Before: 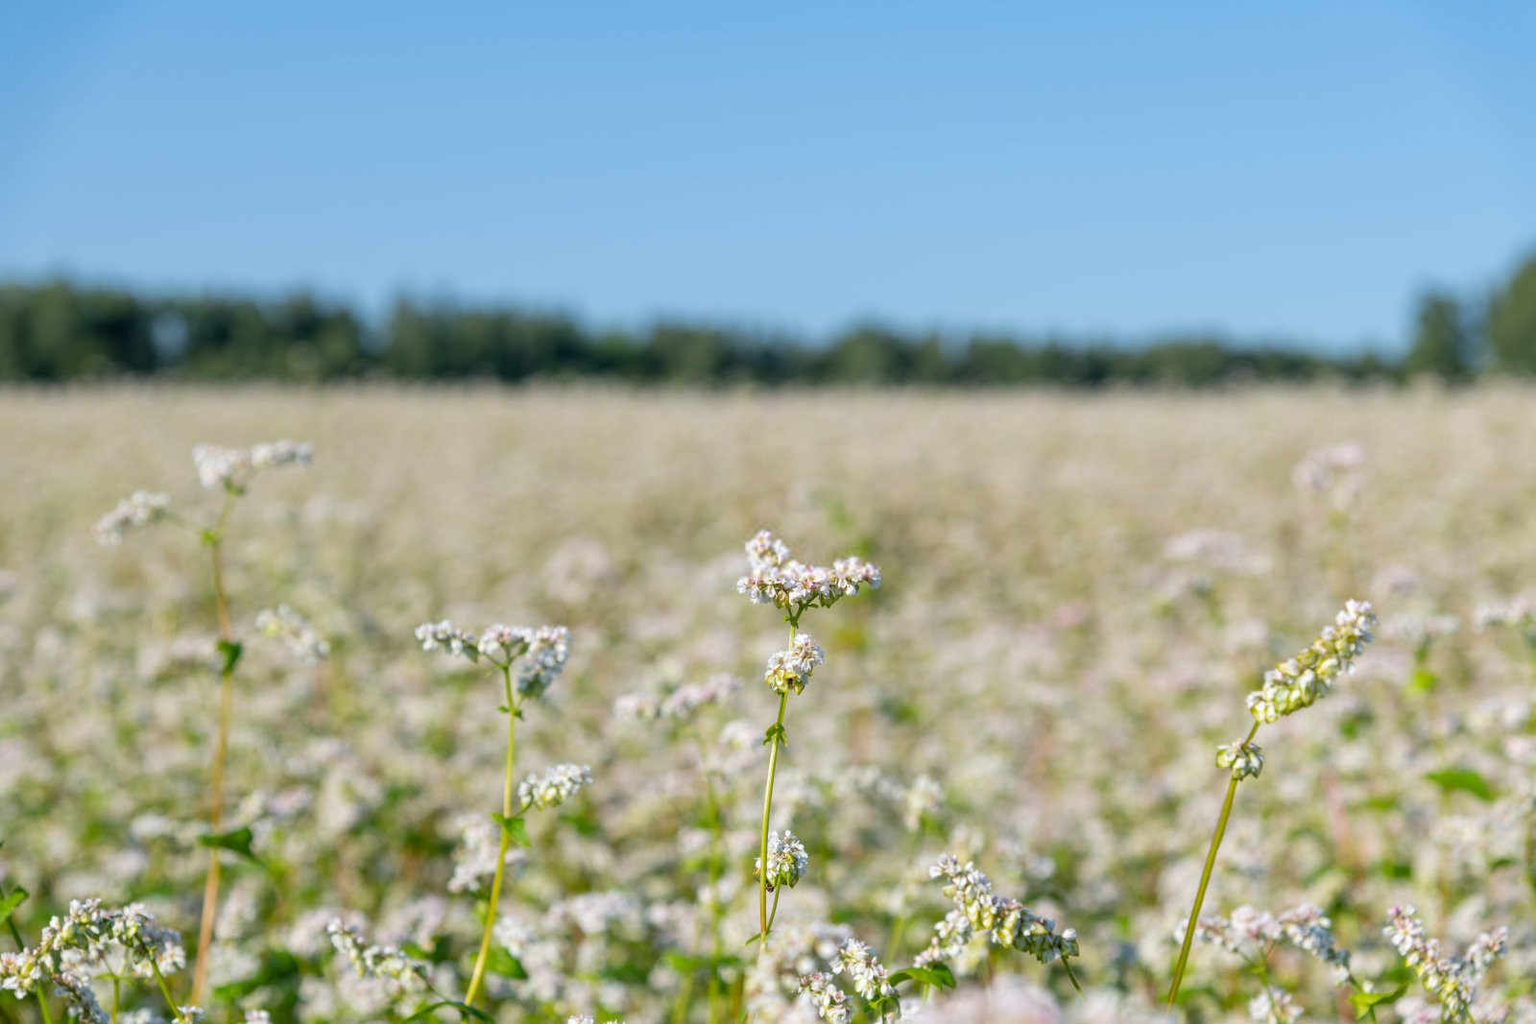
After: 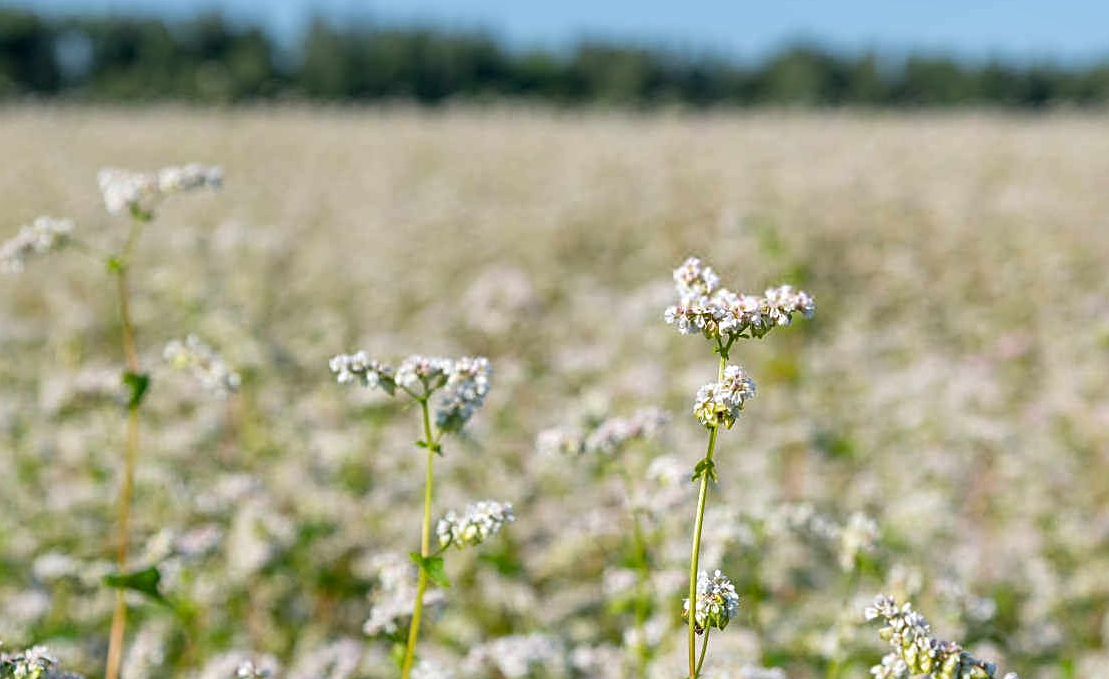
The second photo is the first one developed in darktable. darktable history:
local contrast: mode bilateral grid, contrast 20, coarseness 50, detail 120%, midtone range 0.2
sharpen: on, module defaults
crop: left 6.488%, top 27.668%, right 24.183%, bottom 8.656%
